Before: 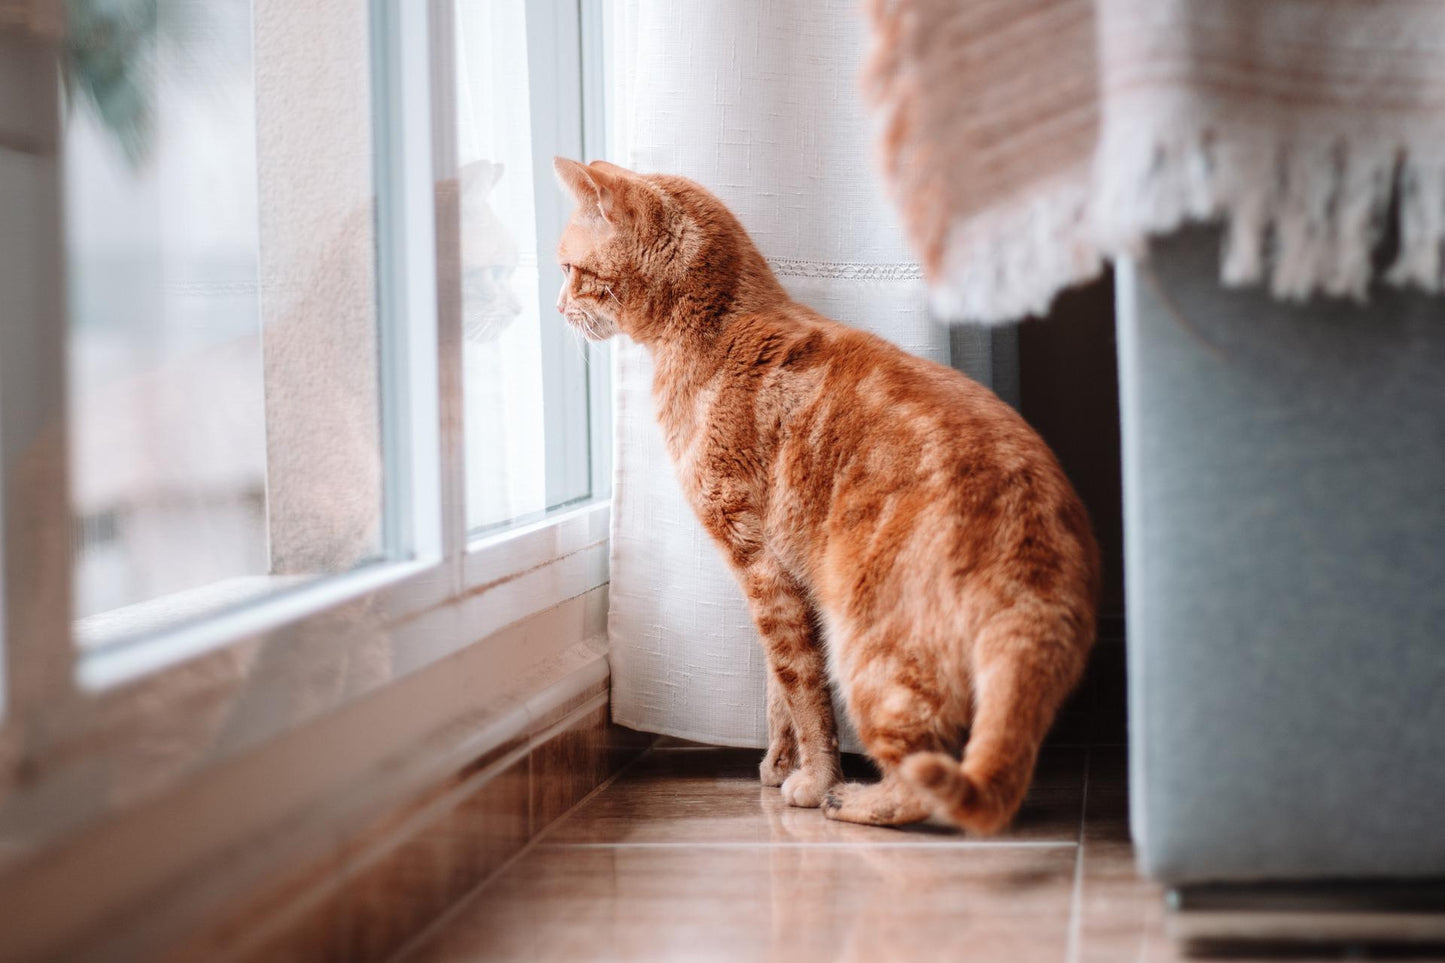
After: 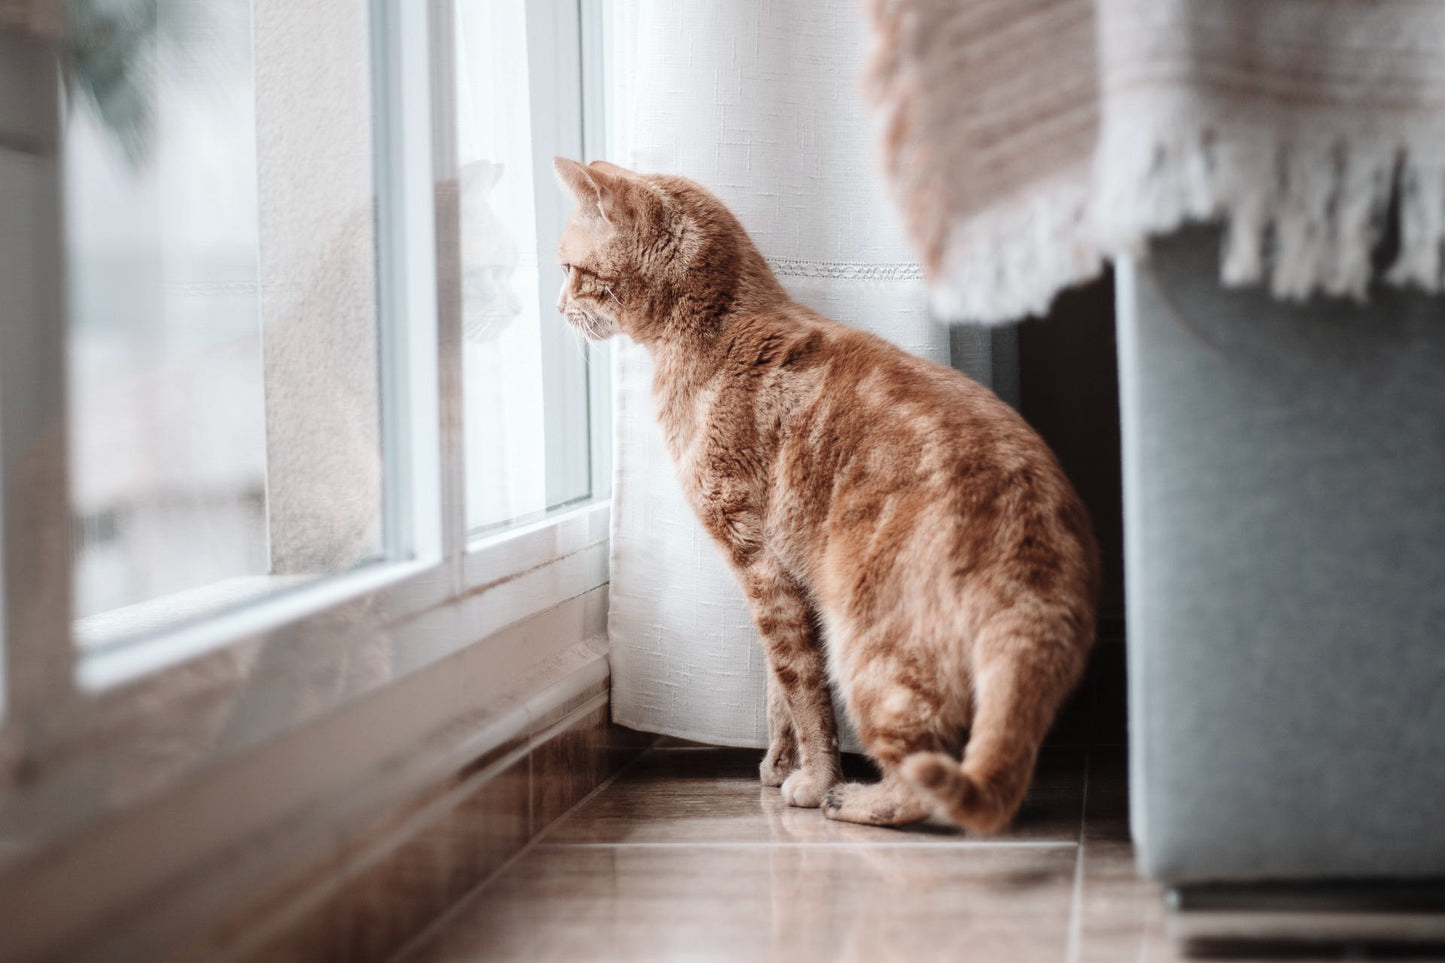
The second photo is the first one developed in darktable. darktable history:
white balance: red 0.978, blue 0.999
contrast brightness saturation: contrast 0.1, saturation -0.36
